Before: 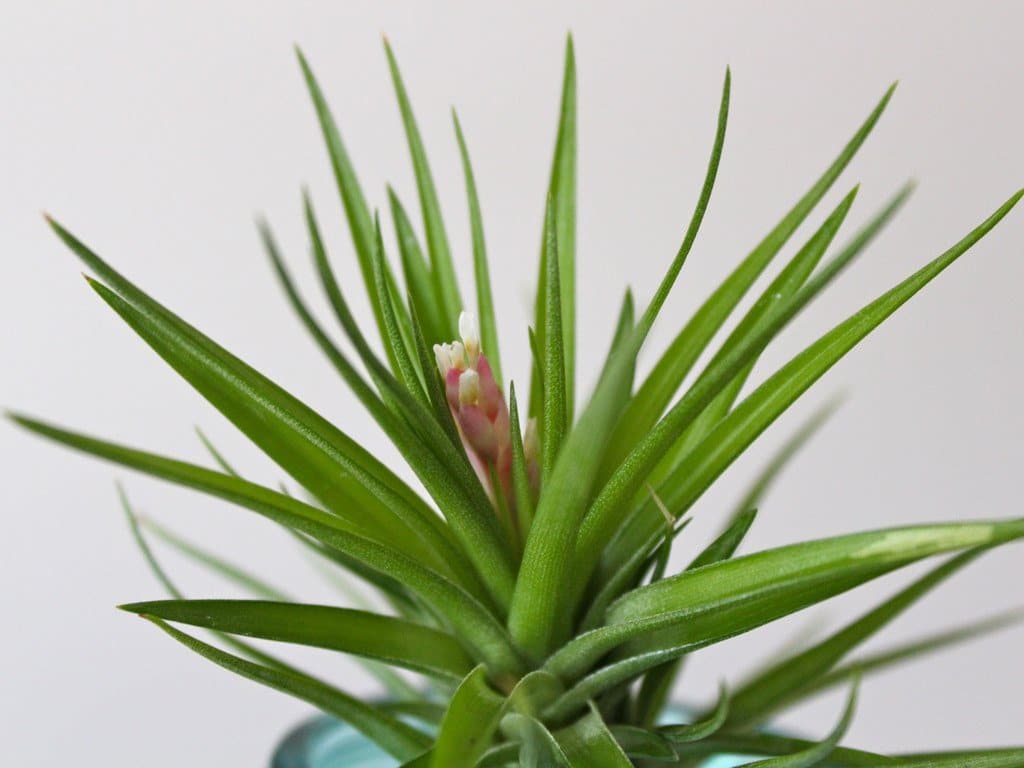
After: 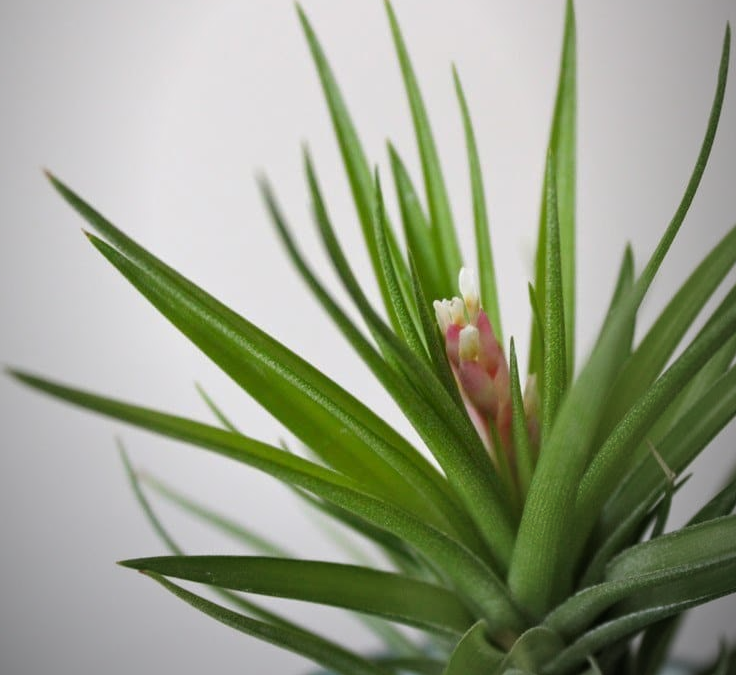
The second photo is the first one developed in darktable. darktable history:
vignetting: fall-off start 72.14%, fall-off radius 108.07%, brightness -0.713, saturation -0.488, center (-0.054, -0.359), width/height ratio 0.729
crop: top 5.803%, right 27.864%, bottom 5.804%
